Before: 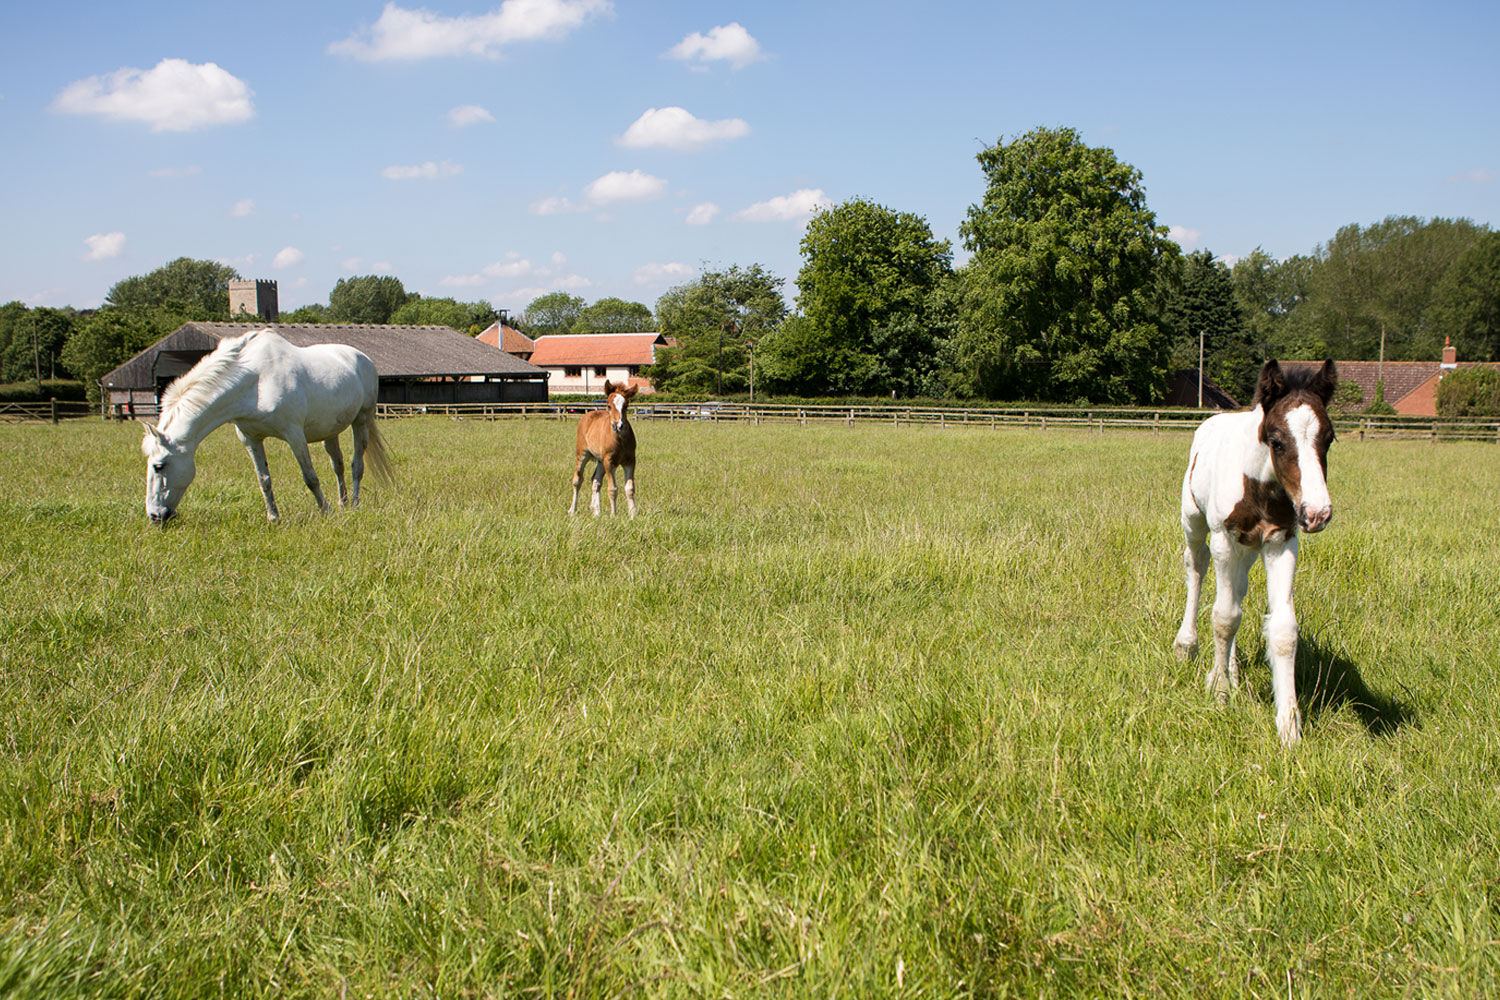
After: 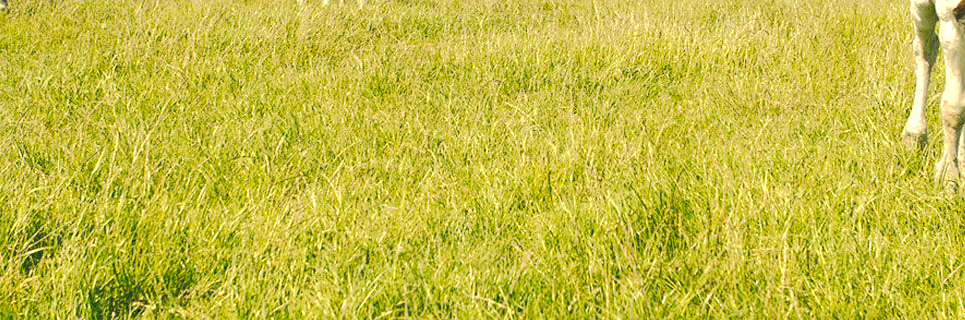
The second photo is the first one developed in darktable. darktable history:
color correction: highlights a* 5.3, highlights b* 24.26, shadows a* -15.58, shadows b* 4.02
exposure: black level correction 0.001, exposure 0.5 EV, compensate exposure bias true, compensate highlight preservation false
tone equalizer: on, module defaults
sharpen: amount 0.2
white balance: emerald 1
tone curve: curves: ch0 [(0, 0) (0.003, 0.232) (0.011, 0.232) (0.025, 0.232) (0.044, 0.233) (0.069, 0.234) (0.1, 0.237) (0.136, 0.247) (0.177, 0.258) (0.224, 0.283) (0.277, 0.332) (0.335, 0.401) (0.399, 0.483) (0.468, 0.56) (0.543, 0.637) (0.623, 0.706) (0.709, 0.764) (0.801, 0.816) (0.898, 0.859) (1, 1)], preserve colors none
crop: left 18.091%, top 51.13%, right 17.525%, bottom 16.85%
local contrast: highlights 100%, shadows 100%, detail 120%, midtone range 0.2
